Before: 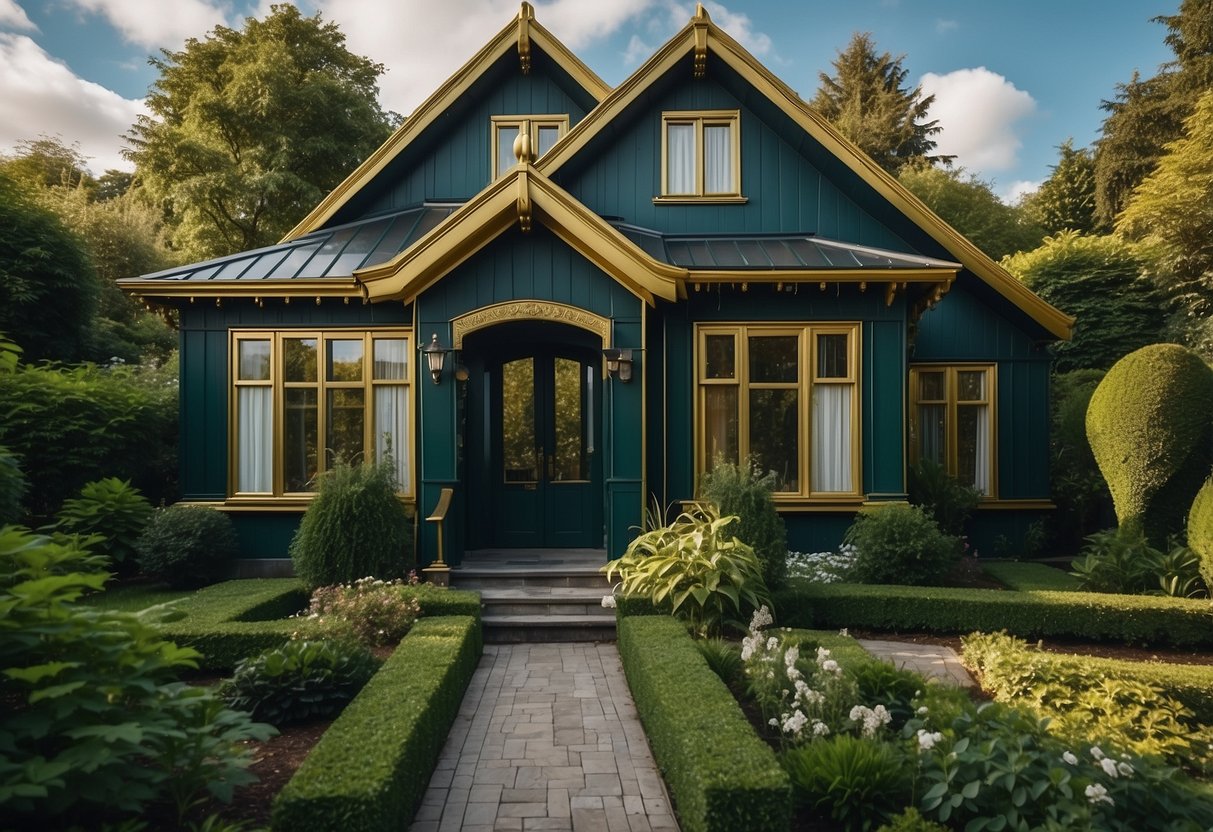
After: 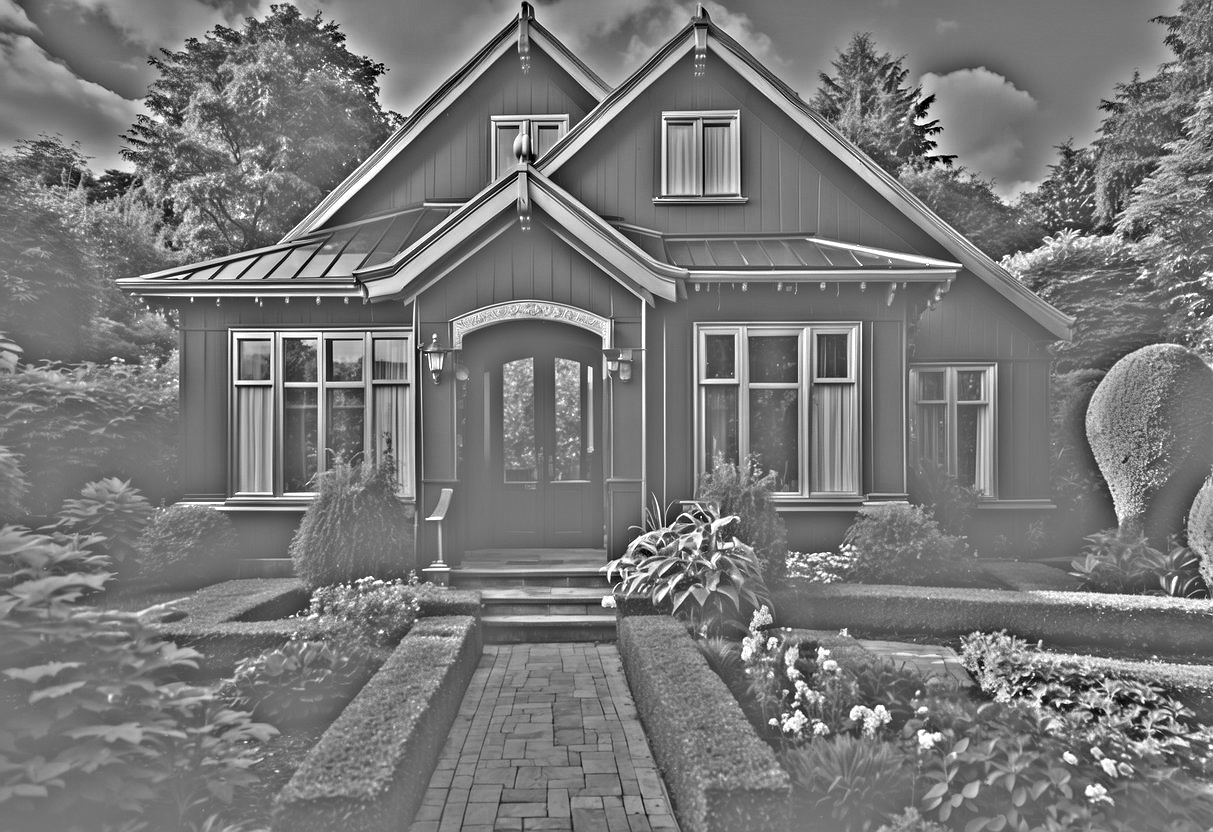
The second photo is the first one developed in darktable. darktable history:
highpass: on, module defaults
exposure: black level correction -0.016, exposure -1.018 EV, compensate highlight preservation false
